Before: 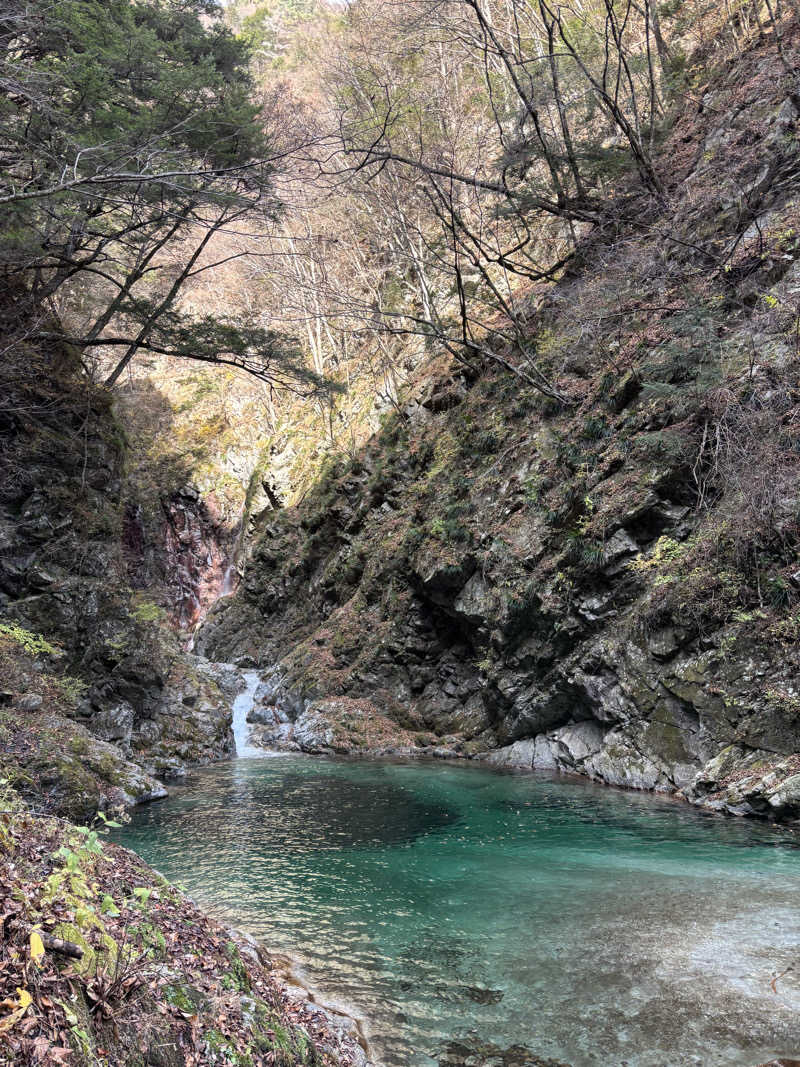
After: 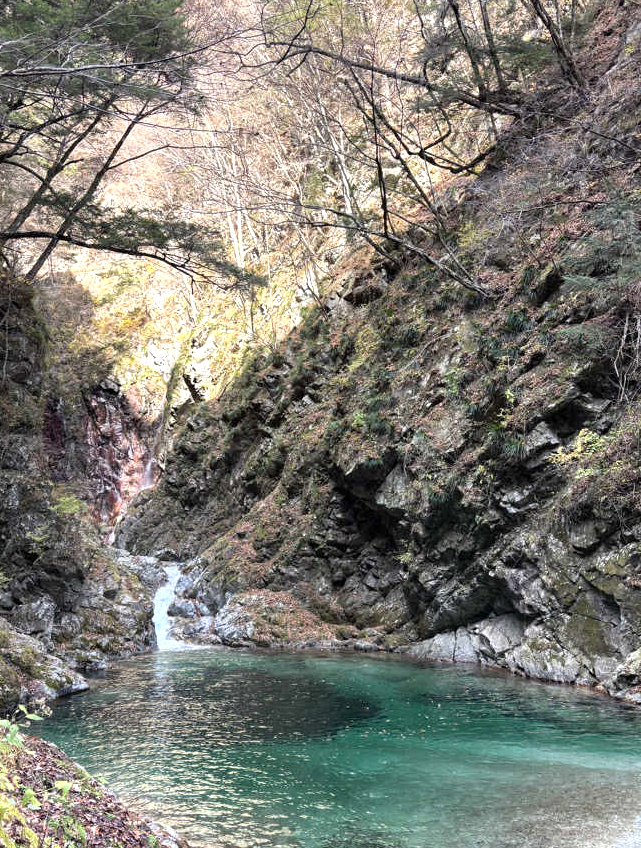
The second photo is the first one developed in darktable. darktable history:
crop and rotate: left 9.934%, top 10.066%, right 9.883%, bottom 10.402%
exposure: exposure 0.476 EV, compensate highlight preservation false
